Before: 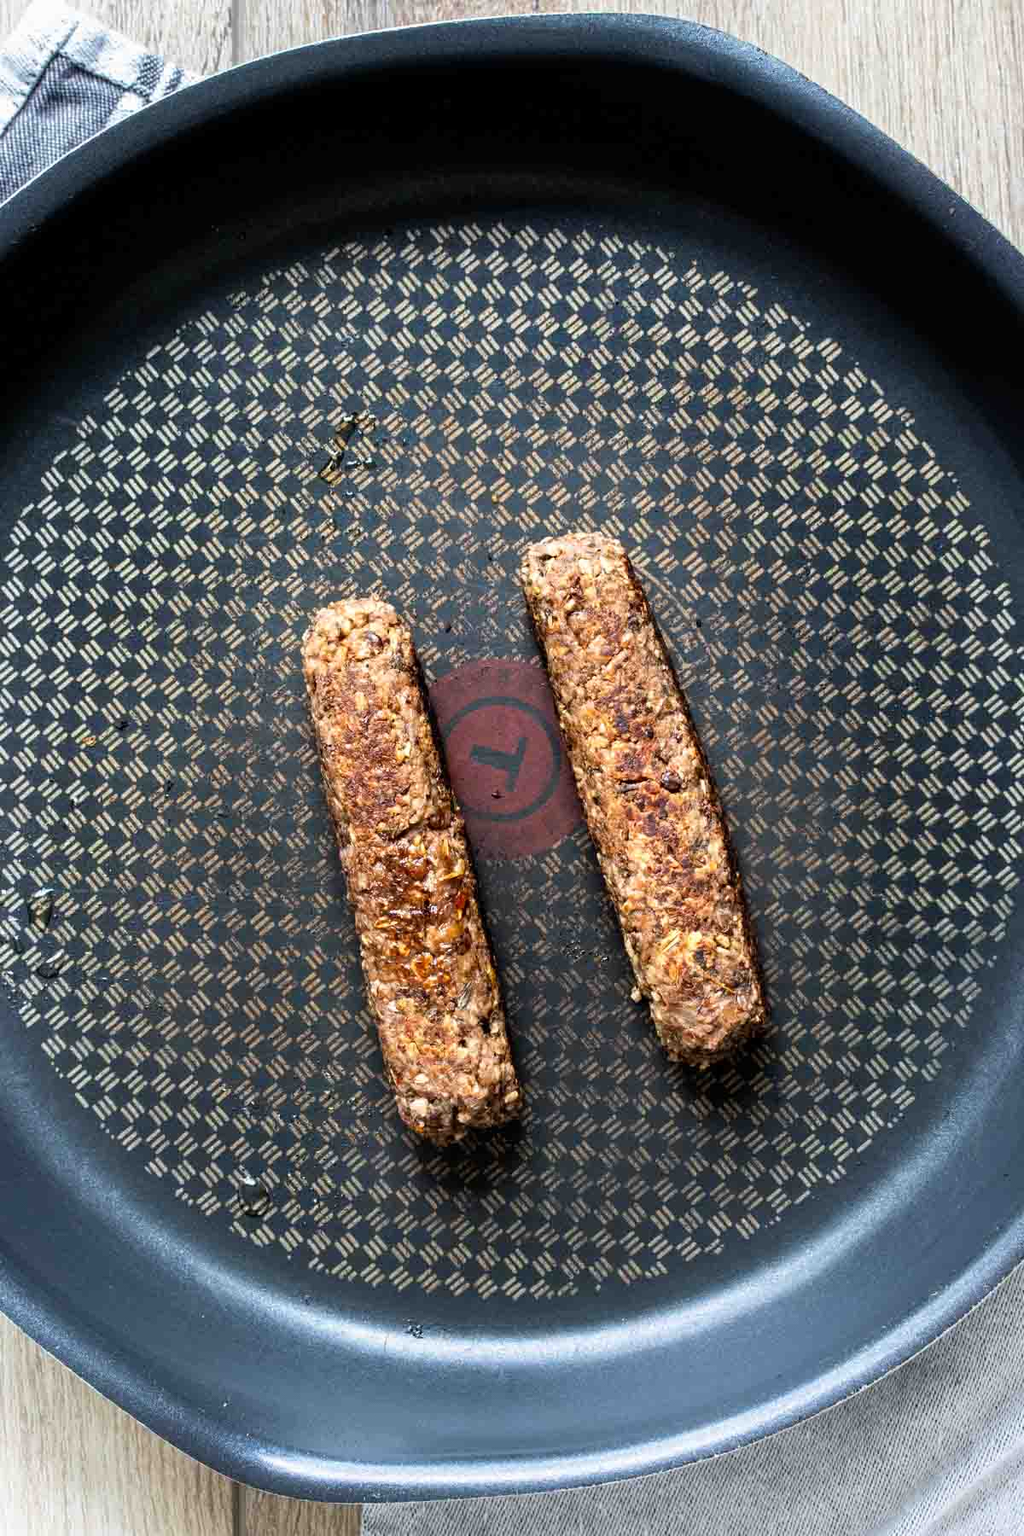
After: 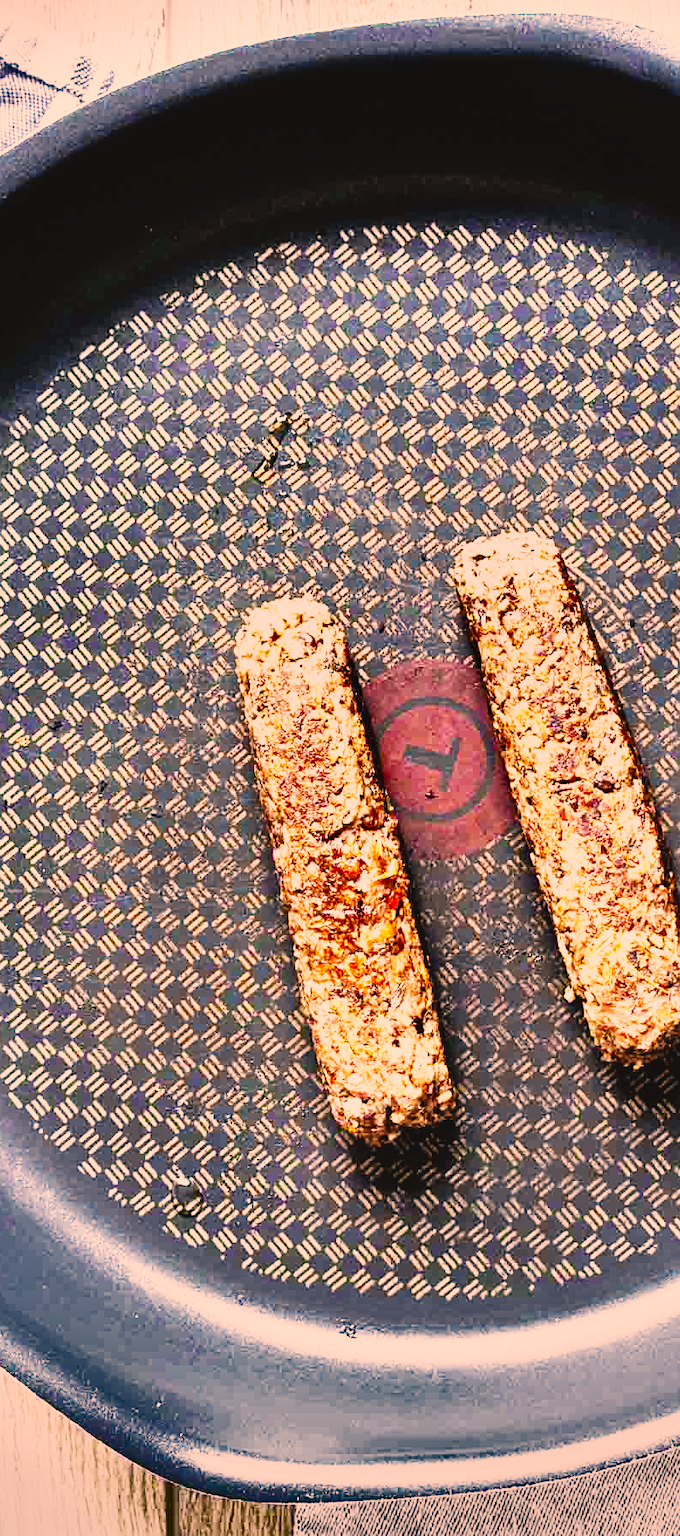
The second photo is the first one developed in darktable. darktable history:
sharpen: amount 0.215
tone equalizer: edges refinement/feathering 500, mask exposure compensation -1.57 EV, preserve details no
exposure: exposure 0.552 EV, compensate highlight preservation false
contrast brightness saturation: contrast -0.092, saturation -0.09
crop and rotate: left 6.51%, right 26.987%
shadows and highlights: shadows 20.79, highlights -82.84, soften with gaussian
base curve: curves: ch0 [(0, 0) (0.007, 0.004) (0.027, 0.03) (0.046, 0.07) (0.207, 0.54) (0.442, 0.872) (0.673, 0.972) (1, 1)], preserve colors none
color correction: highlights a* 21.94, highlights b* 21.48
